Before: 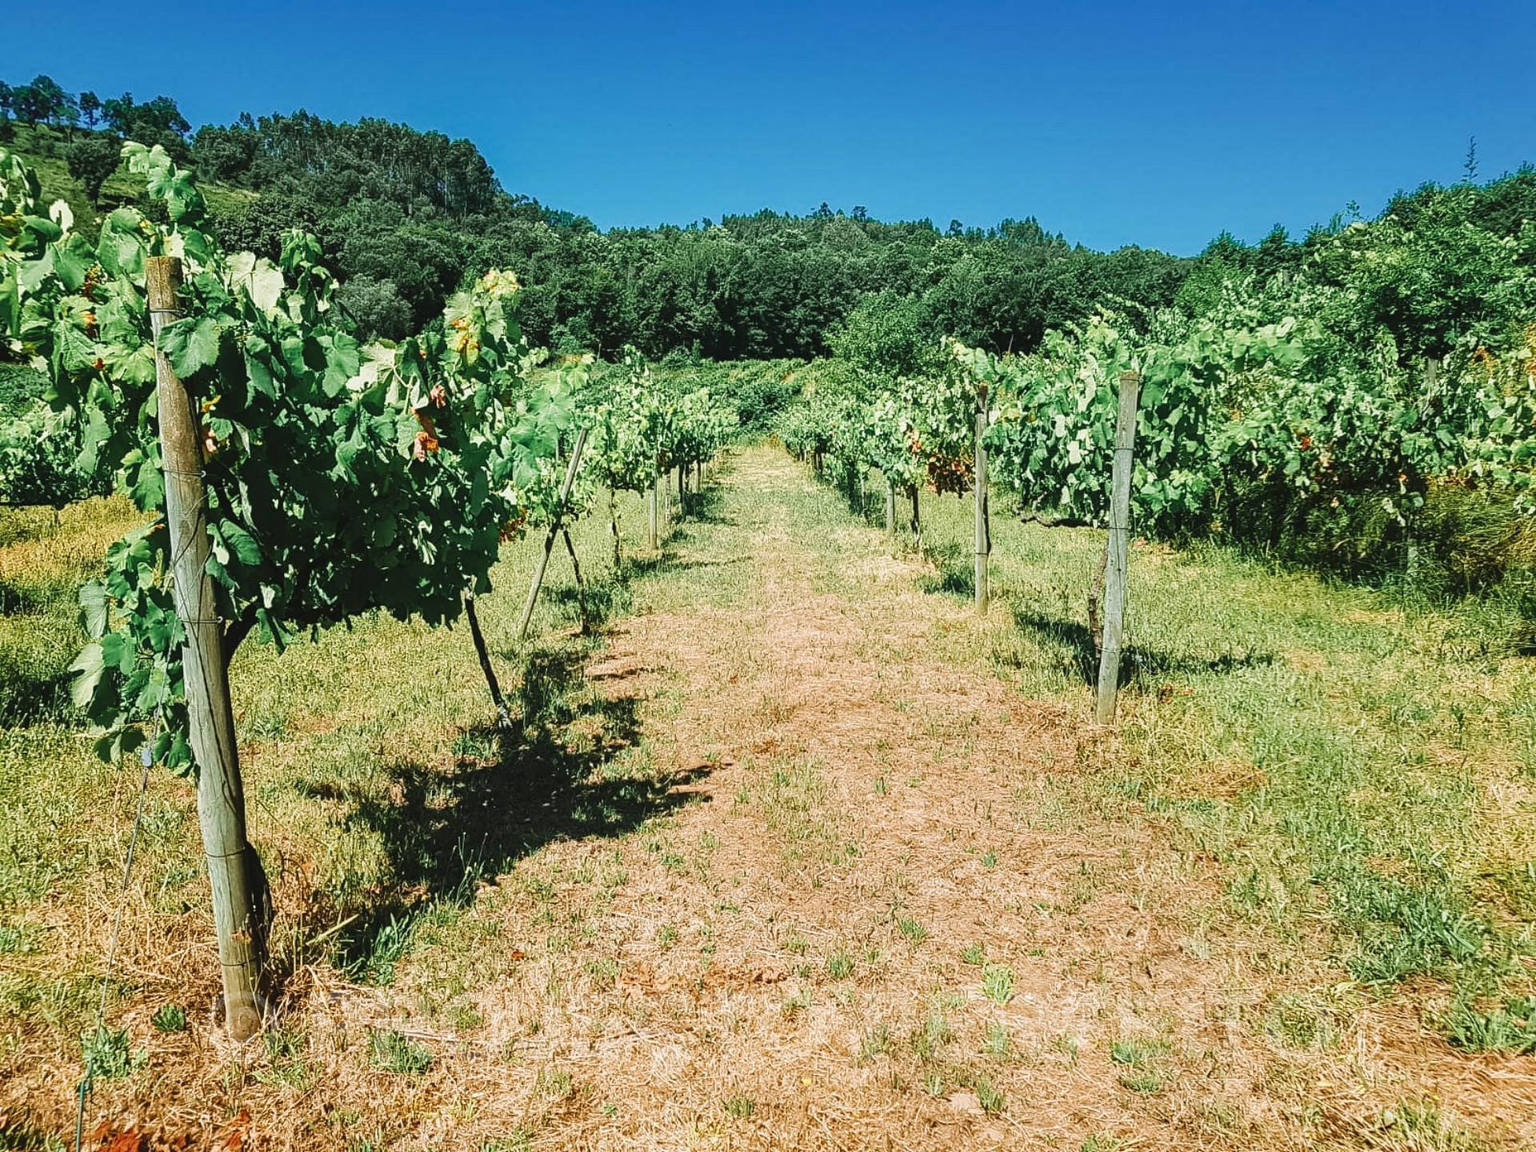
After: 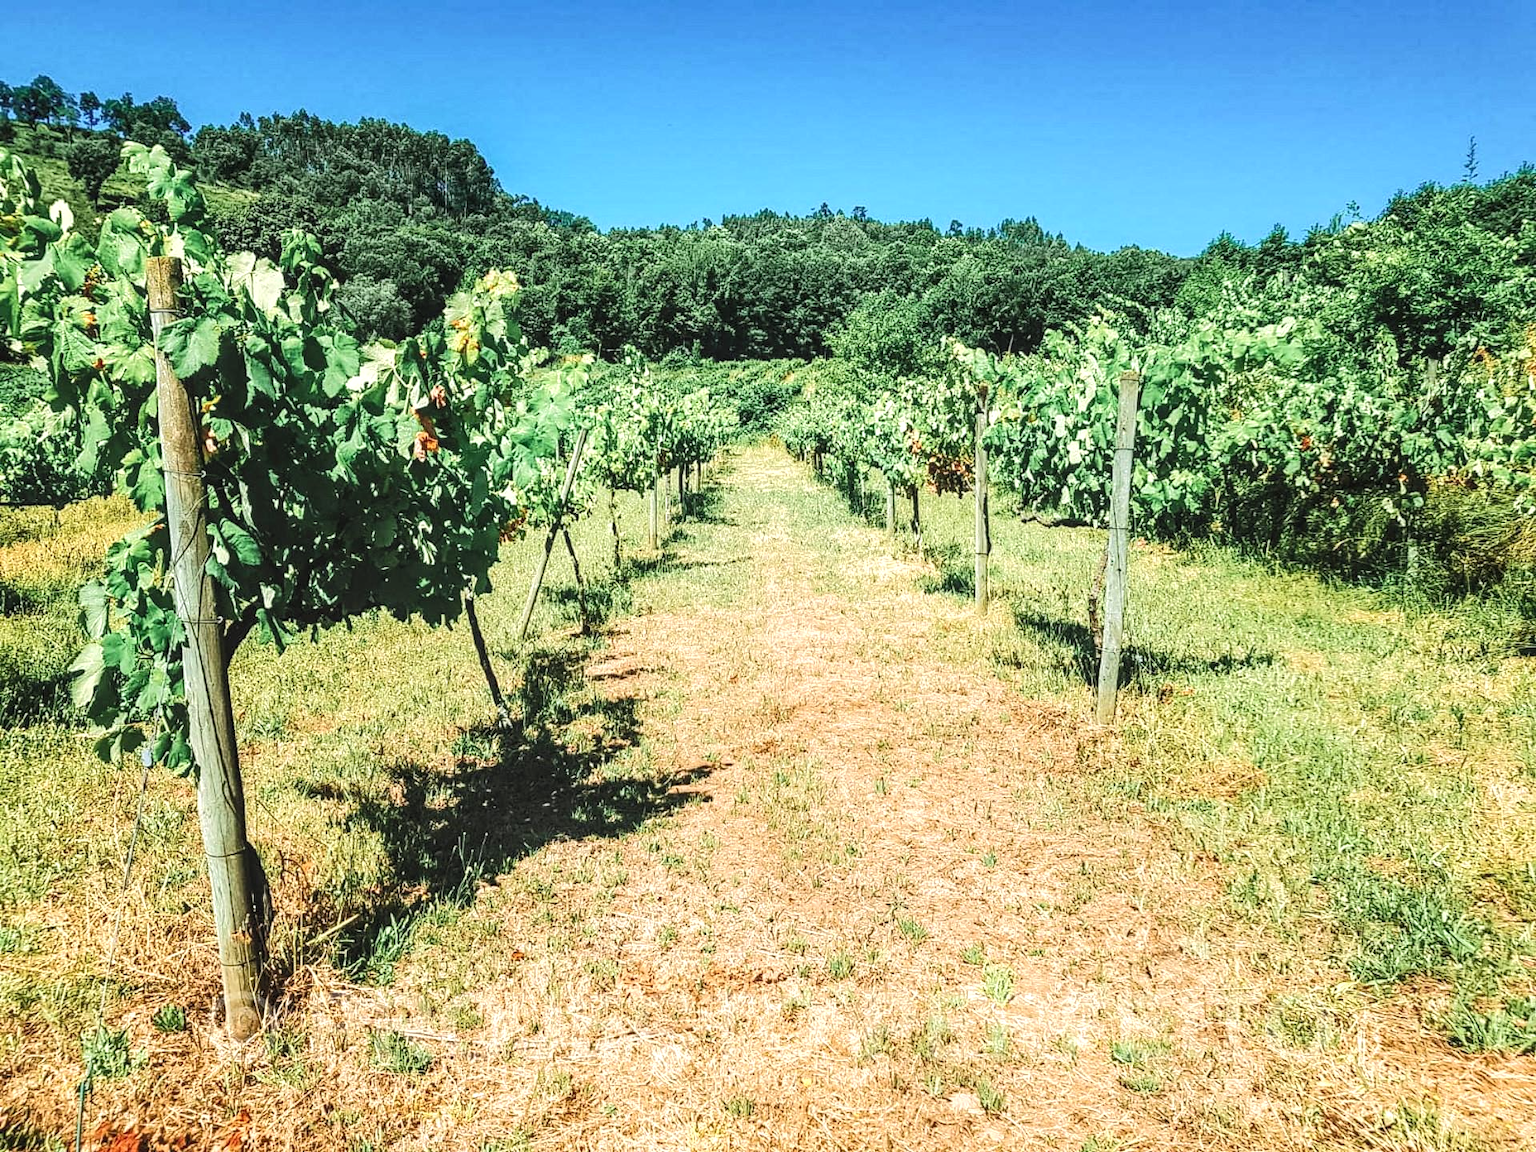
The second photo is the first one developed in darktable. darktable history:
tone equalizer: -8 EV -0.405 EV, -7 EV -0.355 EV, -6 EV -0.316 EV, -5 EV -0.245 EV, -3 EV 0.24 EV, -2 EV 0.319 EV, -1 EV 0.371 EV, +0 EV 0.429 EV
tone curve: curves: ch0 [(0, 0) (0.003, 0.026) (0.011, 0.03) (0.025, 0.047) (0.044, 0.082) (0.069, 0.119) (0.1, 0.157) (0.136, 0.19) (0.177, 0.231) (0.224, 0.27) (0.277, 0.318) (0.335, 0.383) (0.399, 0.456) (0.468, 0.532) (0.543, 0.618) (0.623, 0.71) (0.709, 0.786) (0.801, 0.851) (0.898, 0.908) (1, 1)], color space Lab, independent channels, preserve colors none
local contrast: detail 130%
